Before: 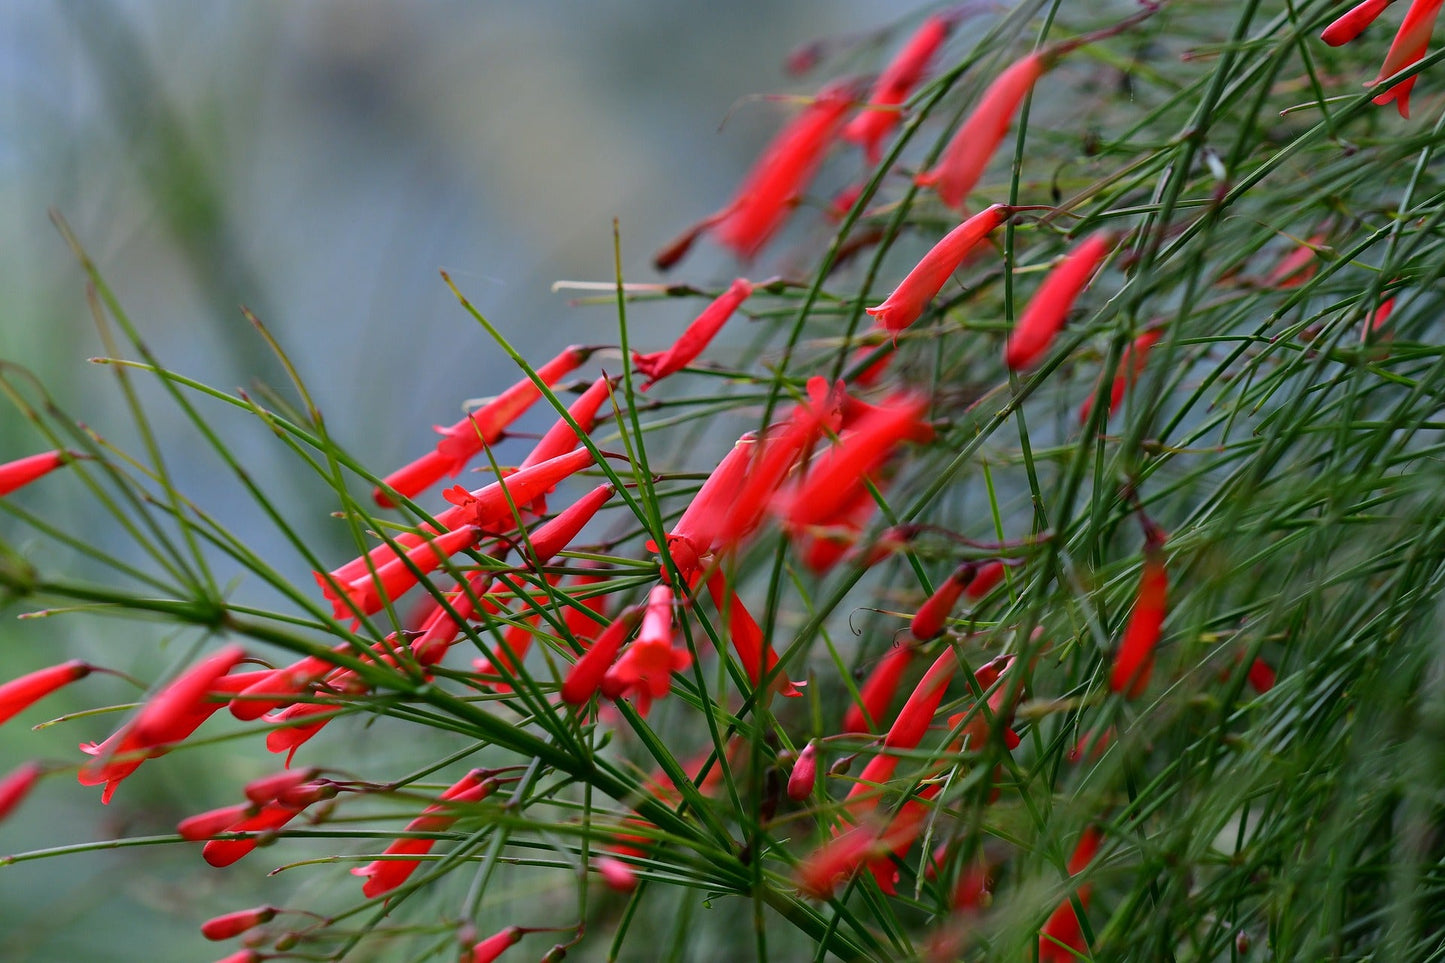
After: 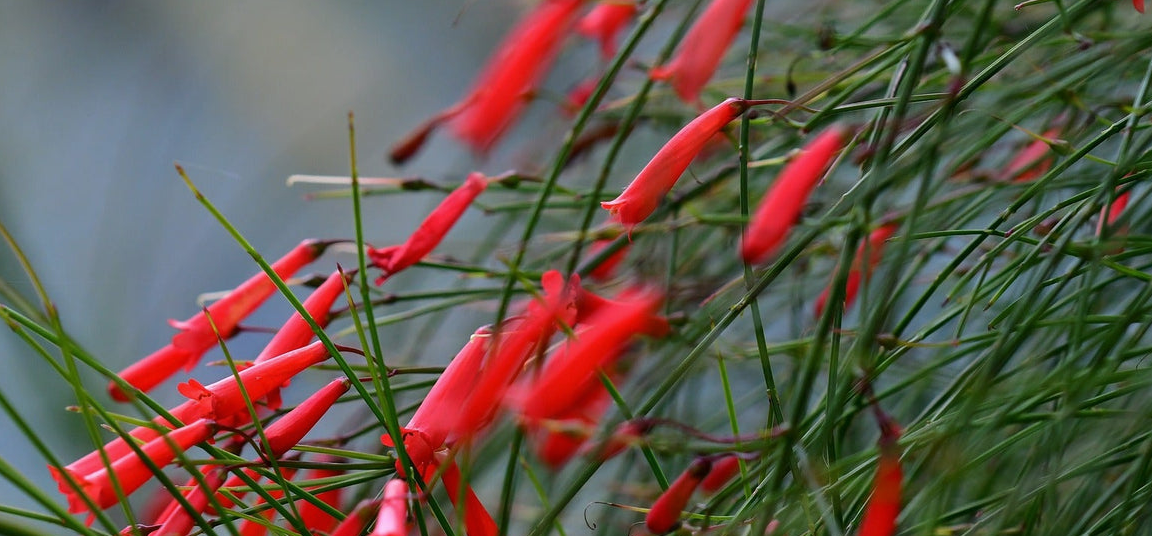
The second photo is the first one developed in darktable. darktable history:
crop: left 18.372%, top 11.093%, right 1.882%, bottom 33.204%
levels: levels [0, 0.51, 1]
